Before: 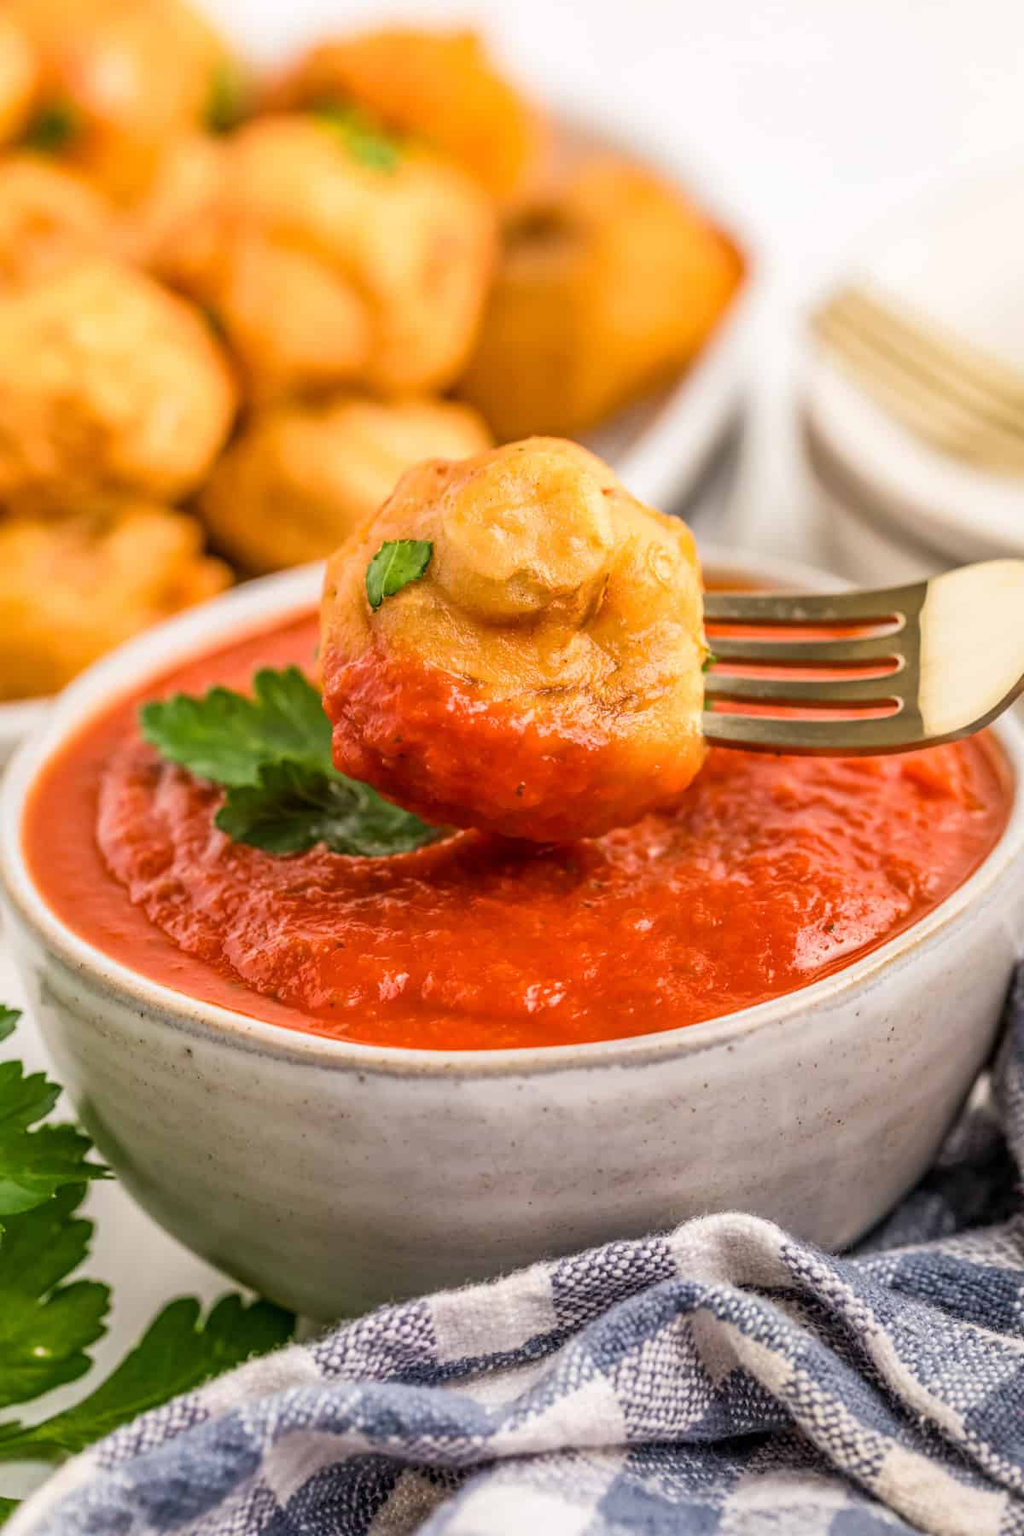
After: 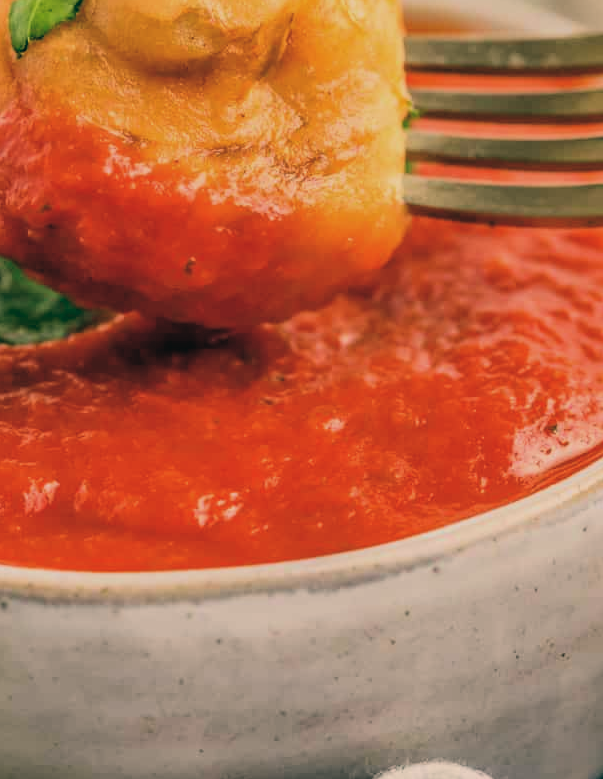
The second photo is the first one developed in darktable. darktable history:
filmic rgb: black relative exposure -7.65 EV, white relative exposure 4.56 EV, hardness 3.61, color science v6 (2022)
color balance: lift [1.005, 0.99, 1.007, 1.01], gamma [1, 0.979, 1.011, 1.021], gain [0.923, 1.098, 1.025, 0.902], input saturation 90.45%, contrast 7.73%, output saturation 105.91%
crop: left 35.03%, top 36.625%, right 14.663%, bottom 20.057%
